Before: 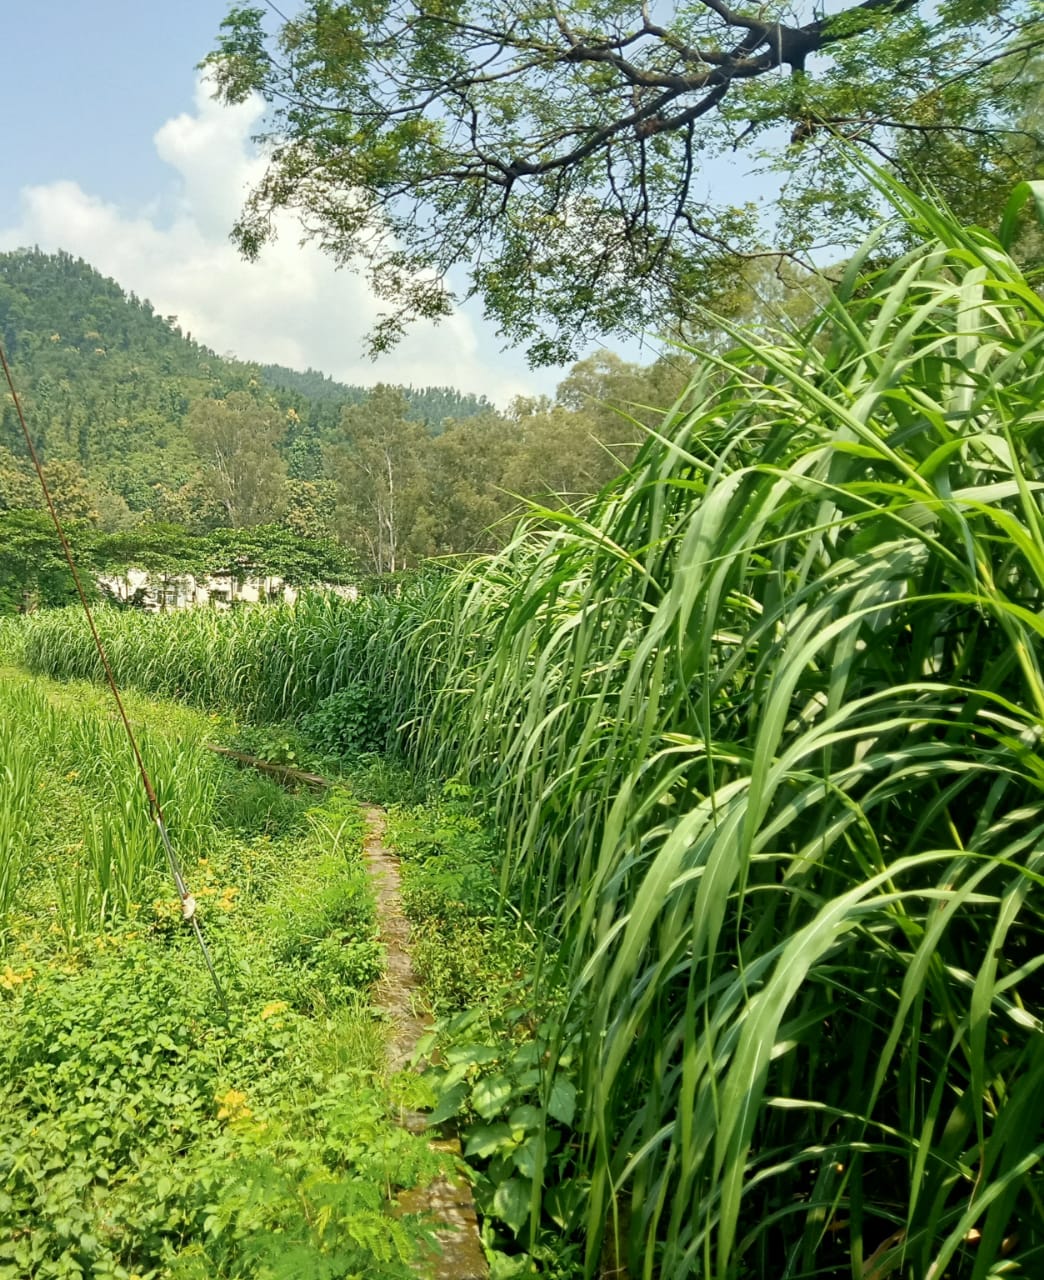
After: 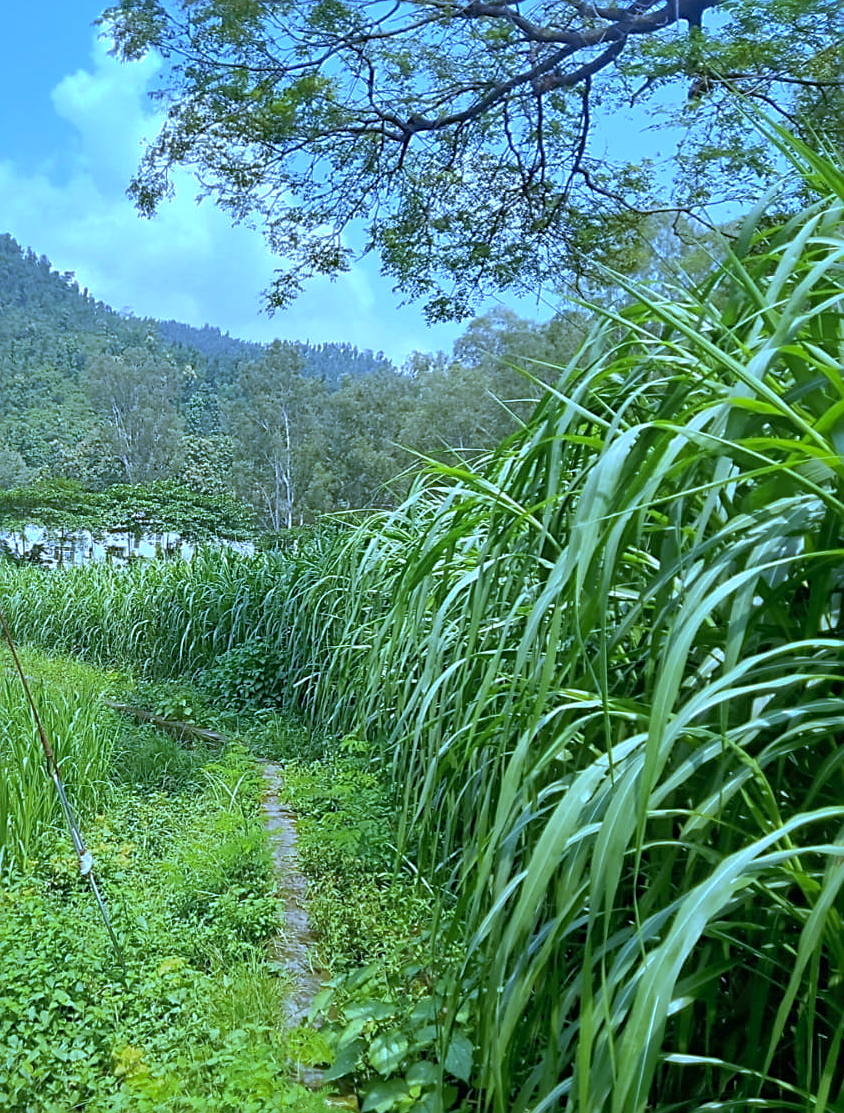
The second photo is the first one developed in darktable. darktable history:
sharpen: on, module defaults
white balance: red 0.766, blue 1.537
tone equalizer: on, module defaults
shadows and highlights: on, module defaults
crop: left 9.929%, top 3.475%, right 9.188%, bottom 9.529%
